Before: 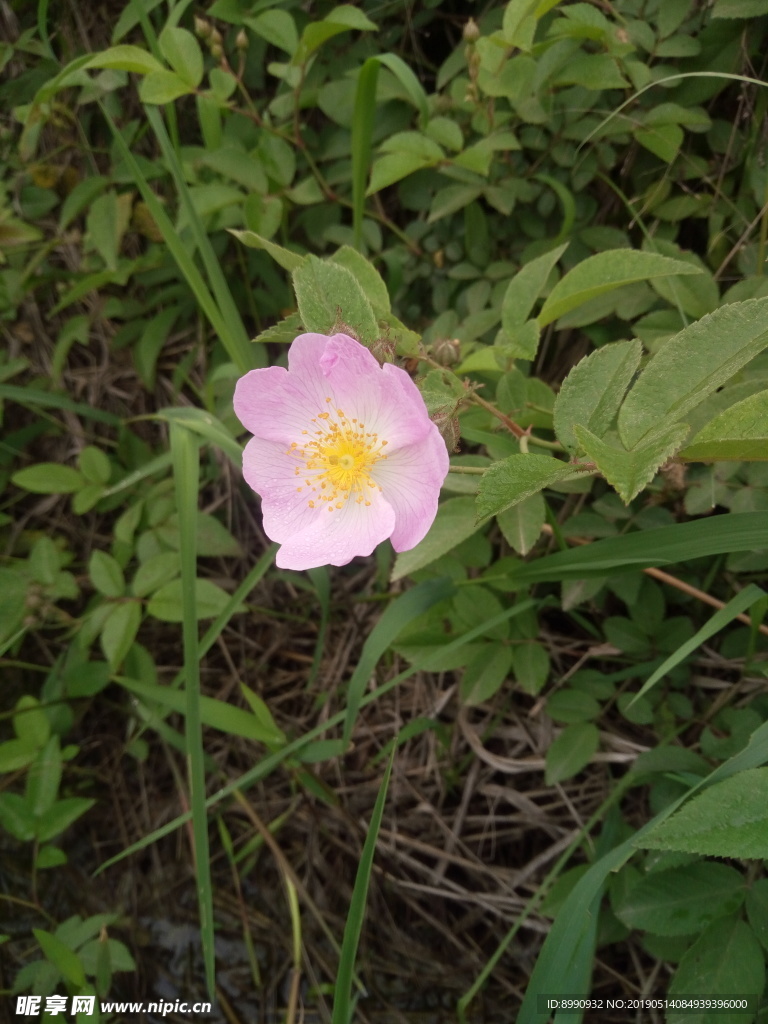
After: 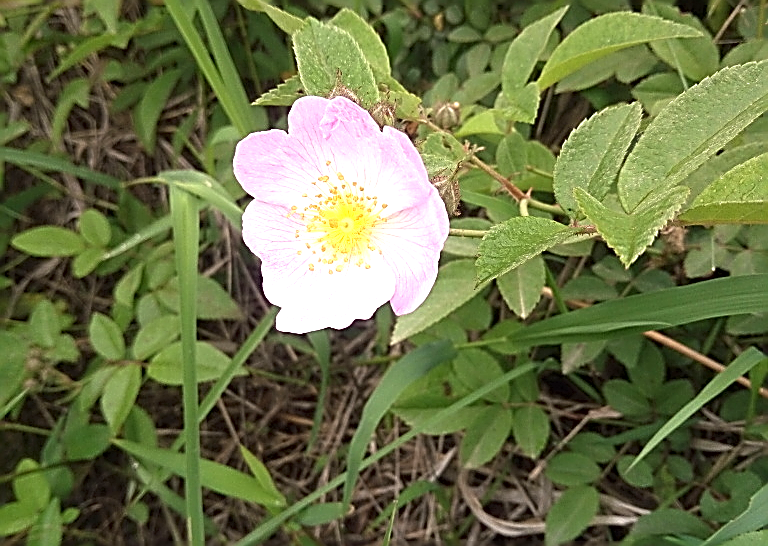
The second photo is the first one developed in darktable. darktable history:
exposure: exposure 0.941 EV, compensate highlight preservation false
sharpen: amount 1.85
crop and rotate: top 23.145%, bottom 23.464%
contrast brightness saturation: saturation -0.024
